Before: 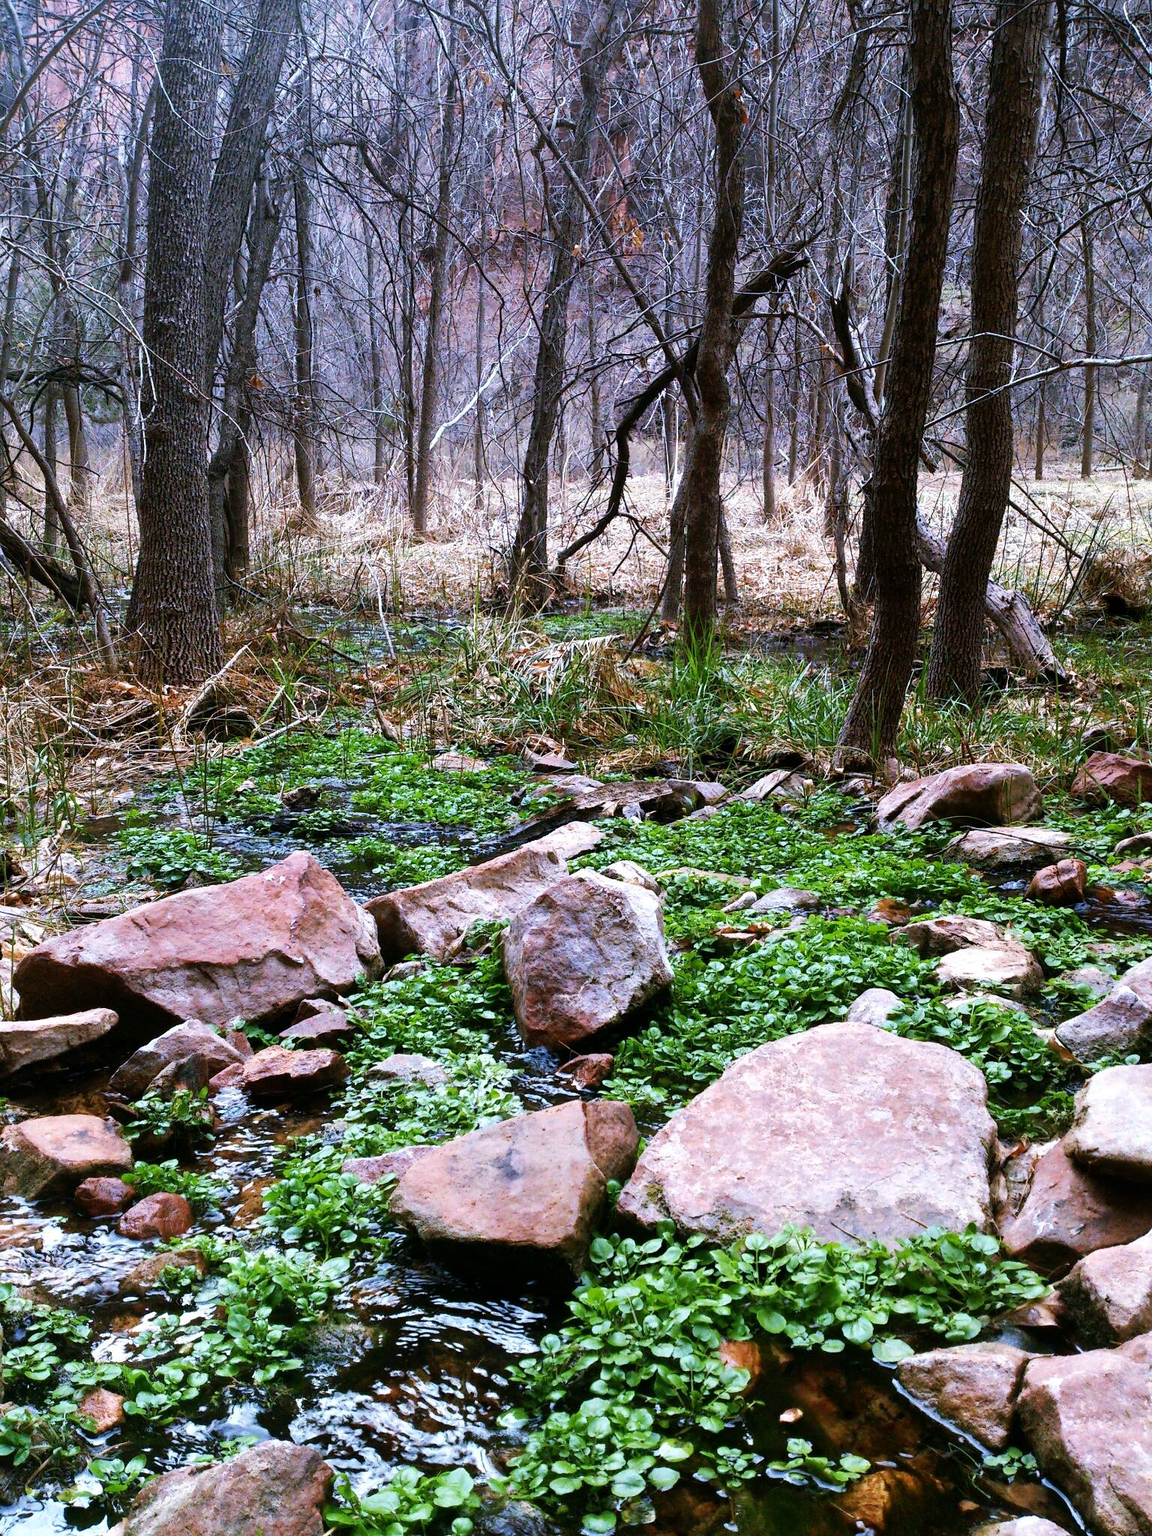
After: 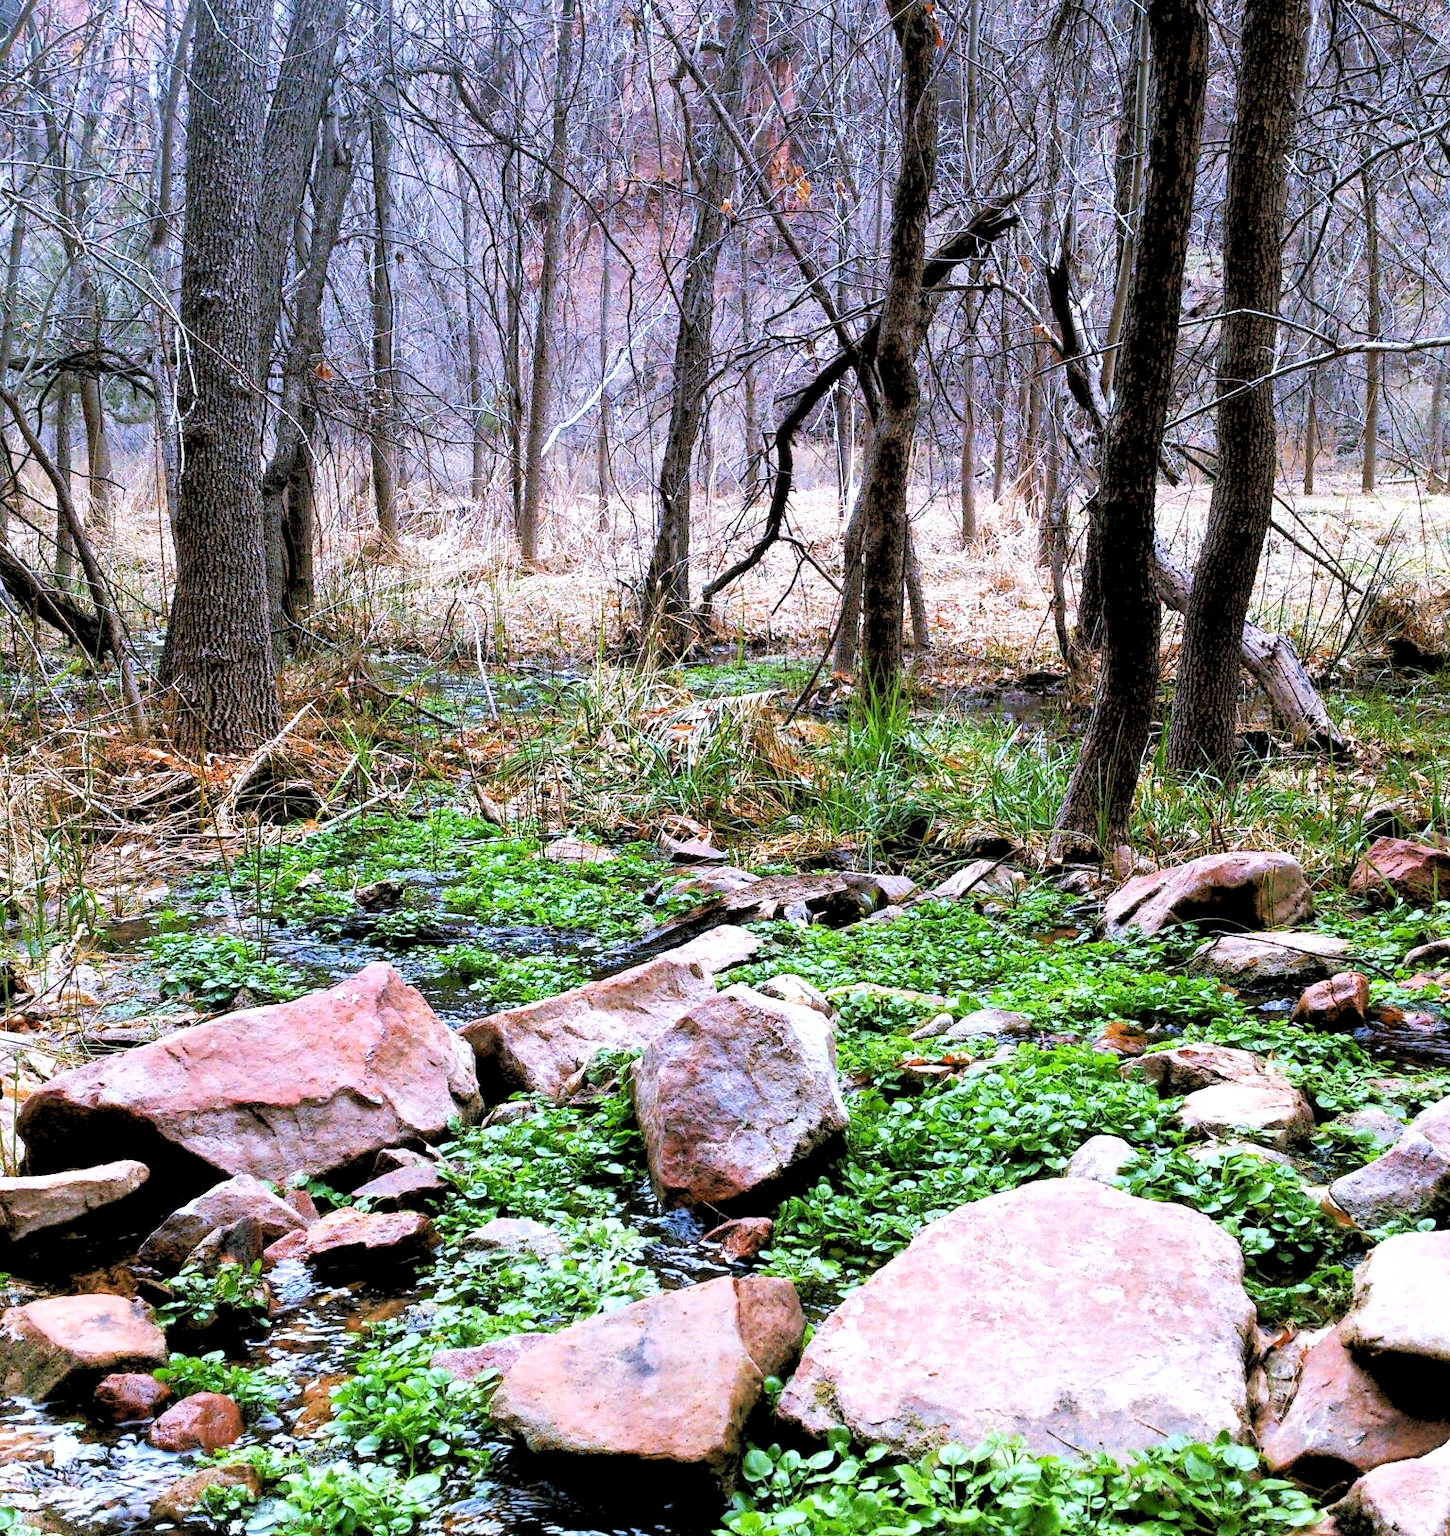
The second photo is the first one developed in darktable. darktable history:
crop and rotate: top 5.667%, bottom 14.937%
exposure: exposure 0.64 EV, compensate highlight preservation false
fill light: on, module defaults
tone equalizer: on, module defaults
base curve: exposure shift 0, preserve colors none
rgb levels: preserve colors sum RGB, levels [[0.038, 0.433, 0.934], [0, 0.5, 1], [0, 0.5, 1]]
local contrast: mode bilateral grid, contrast 15, coarseness 36, detail 105%, midtone range 0.2
